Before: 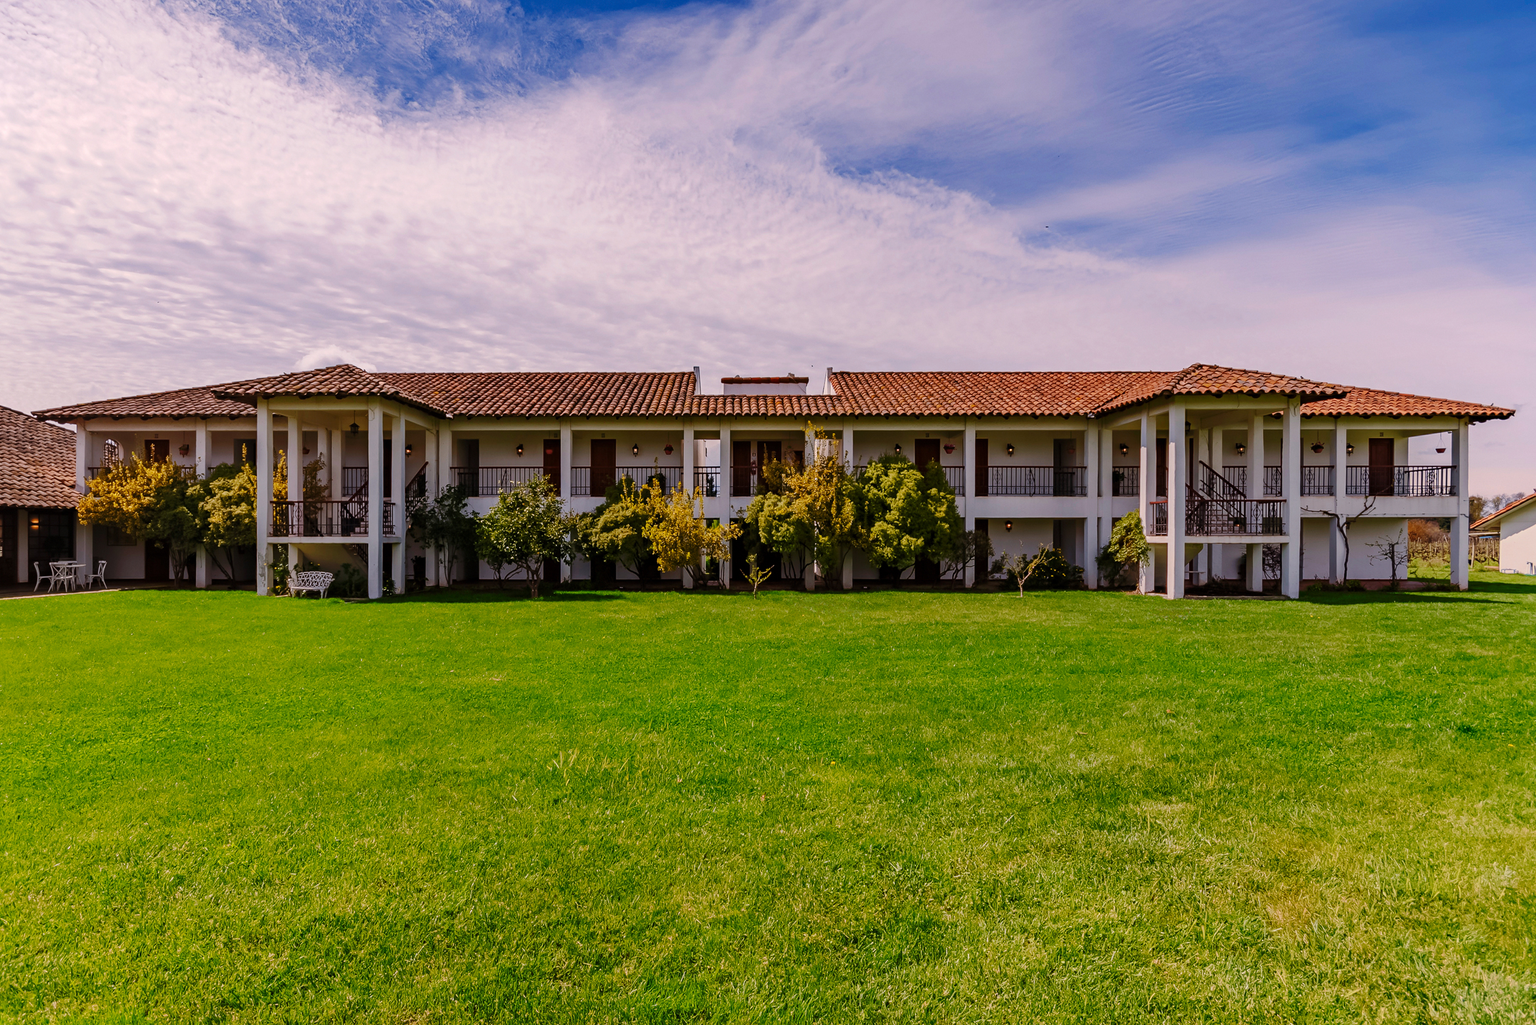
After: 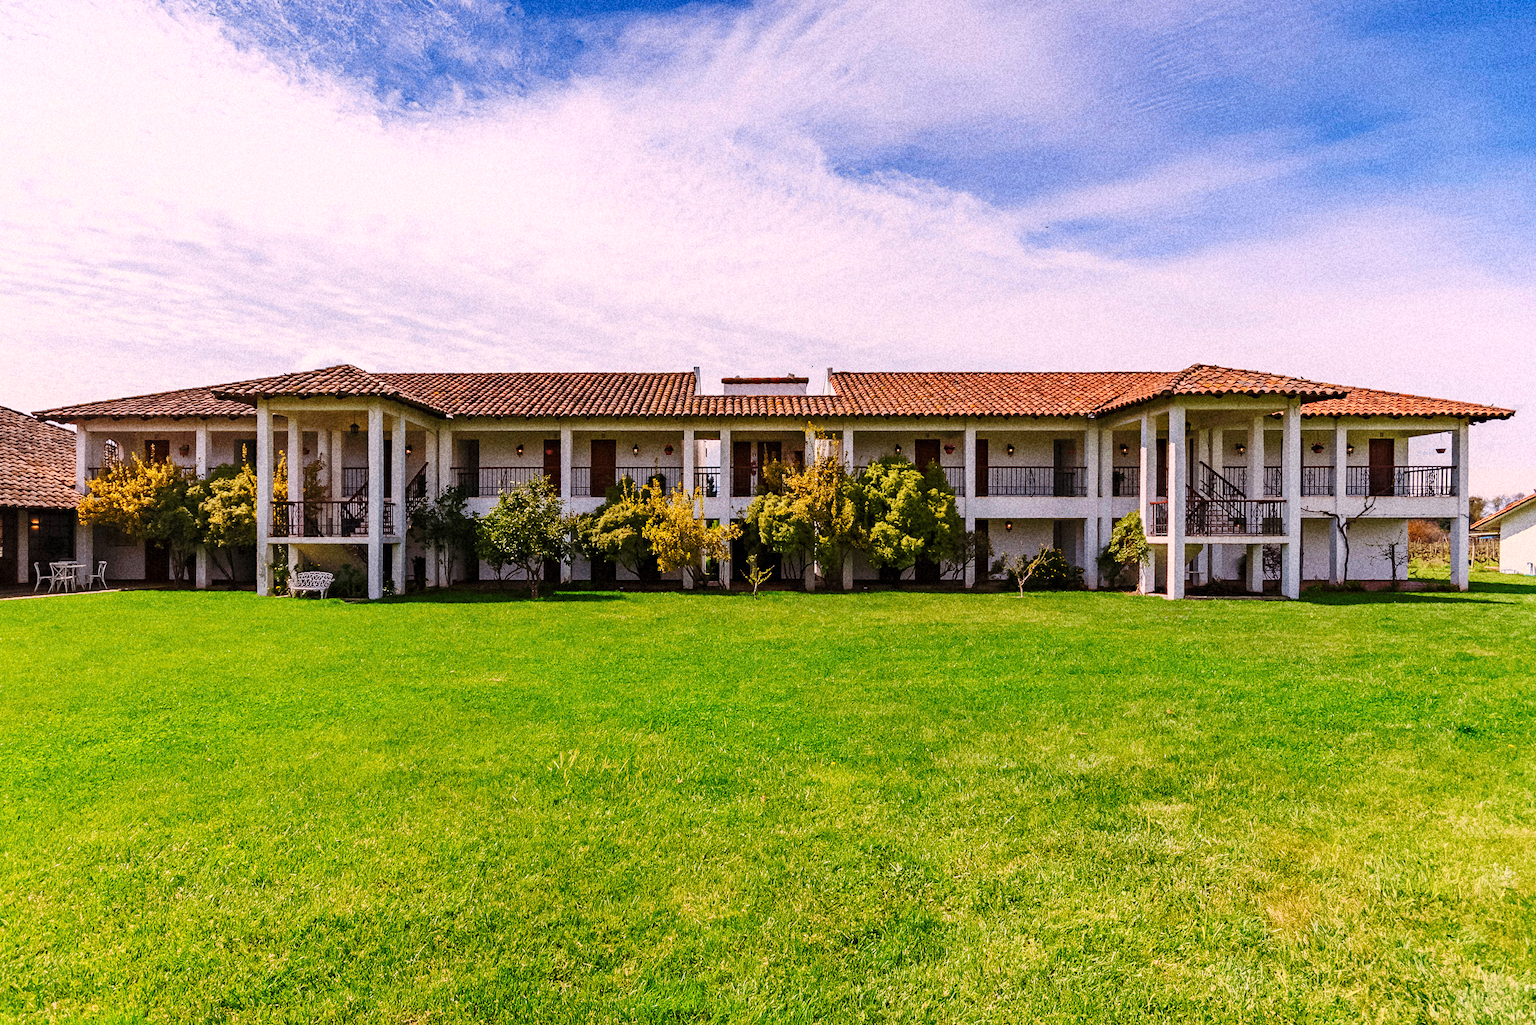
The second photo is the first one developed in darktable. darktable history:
grain: coarseness 14.49 ISO, strength 48.04%, mid-tones bias 35%
base curve: curves: ch0 [(0, 0) (0.557, 0.834) (1, 1)]
